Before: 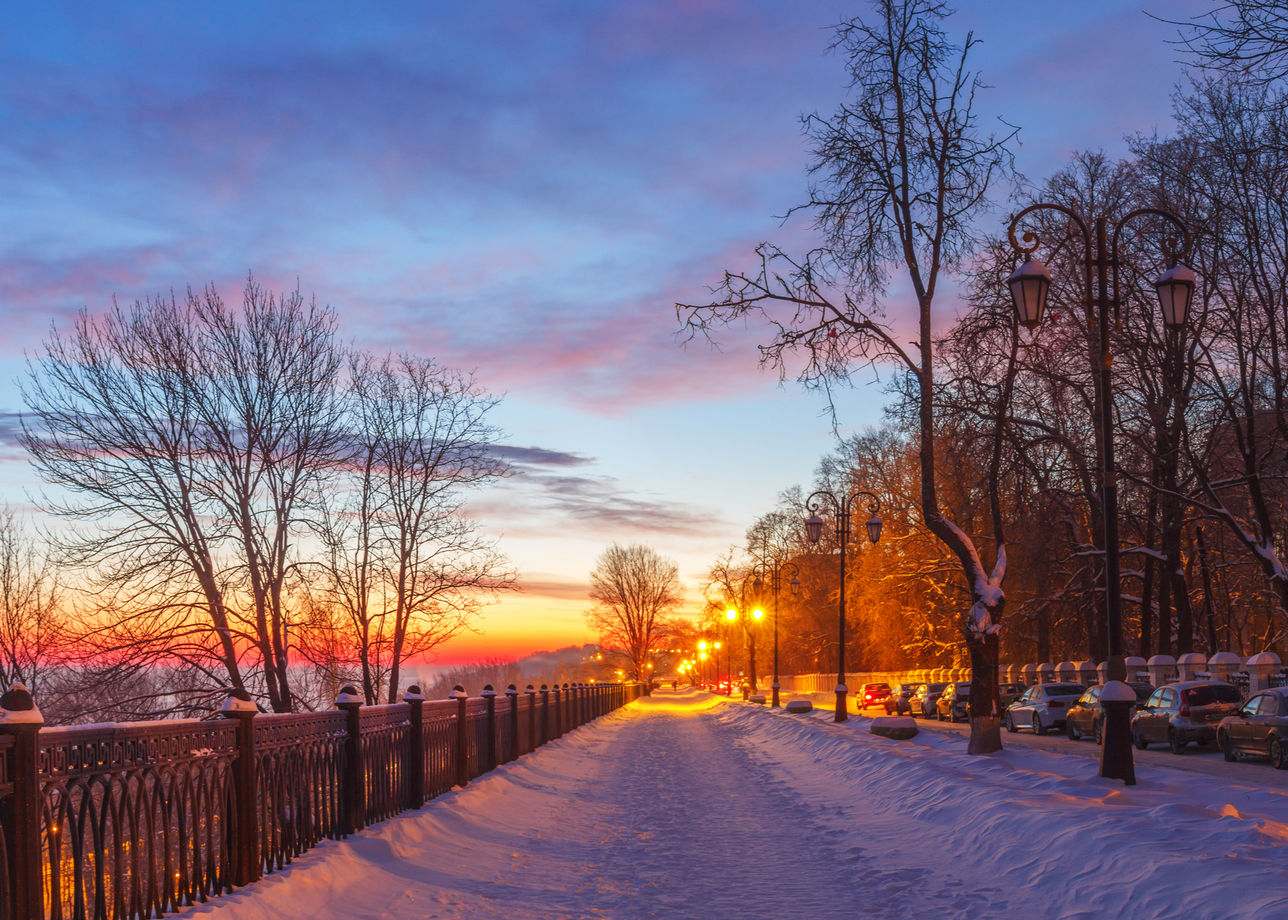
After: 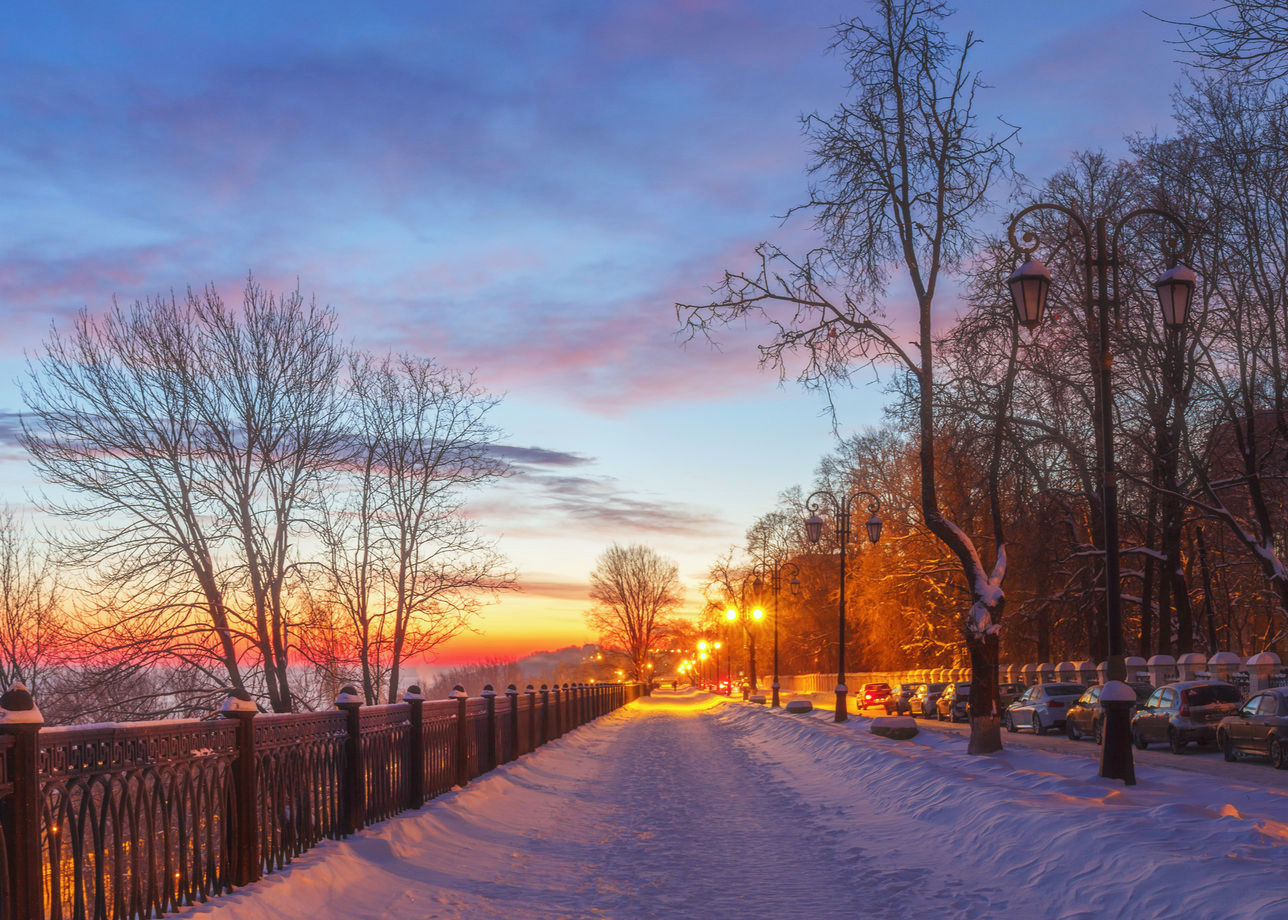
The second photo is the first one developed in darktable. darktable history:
haze removal: strength -0.09, adaptive false
white balance: red 0.978, blue 0.999
